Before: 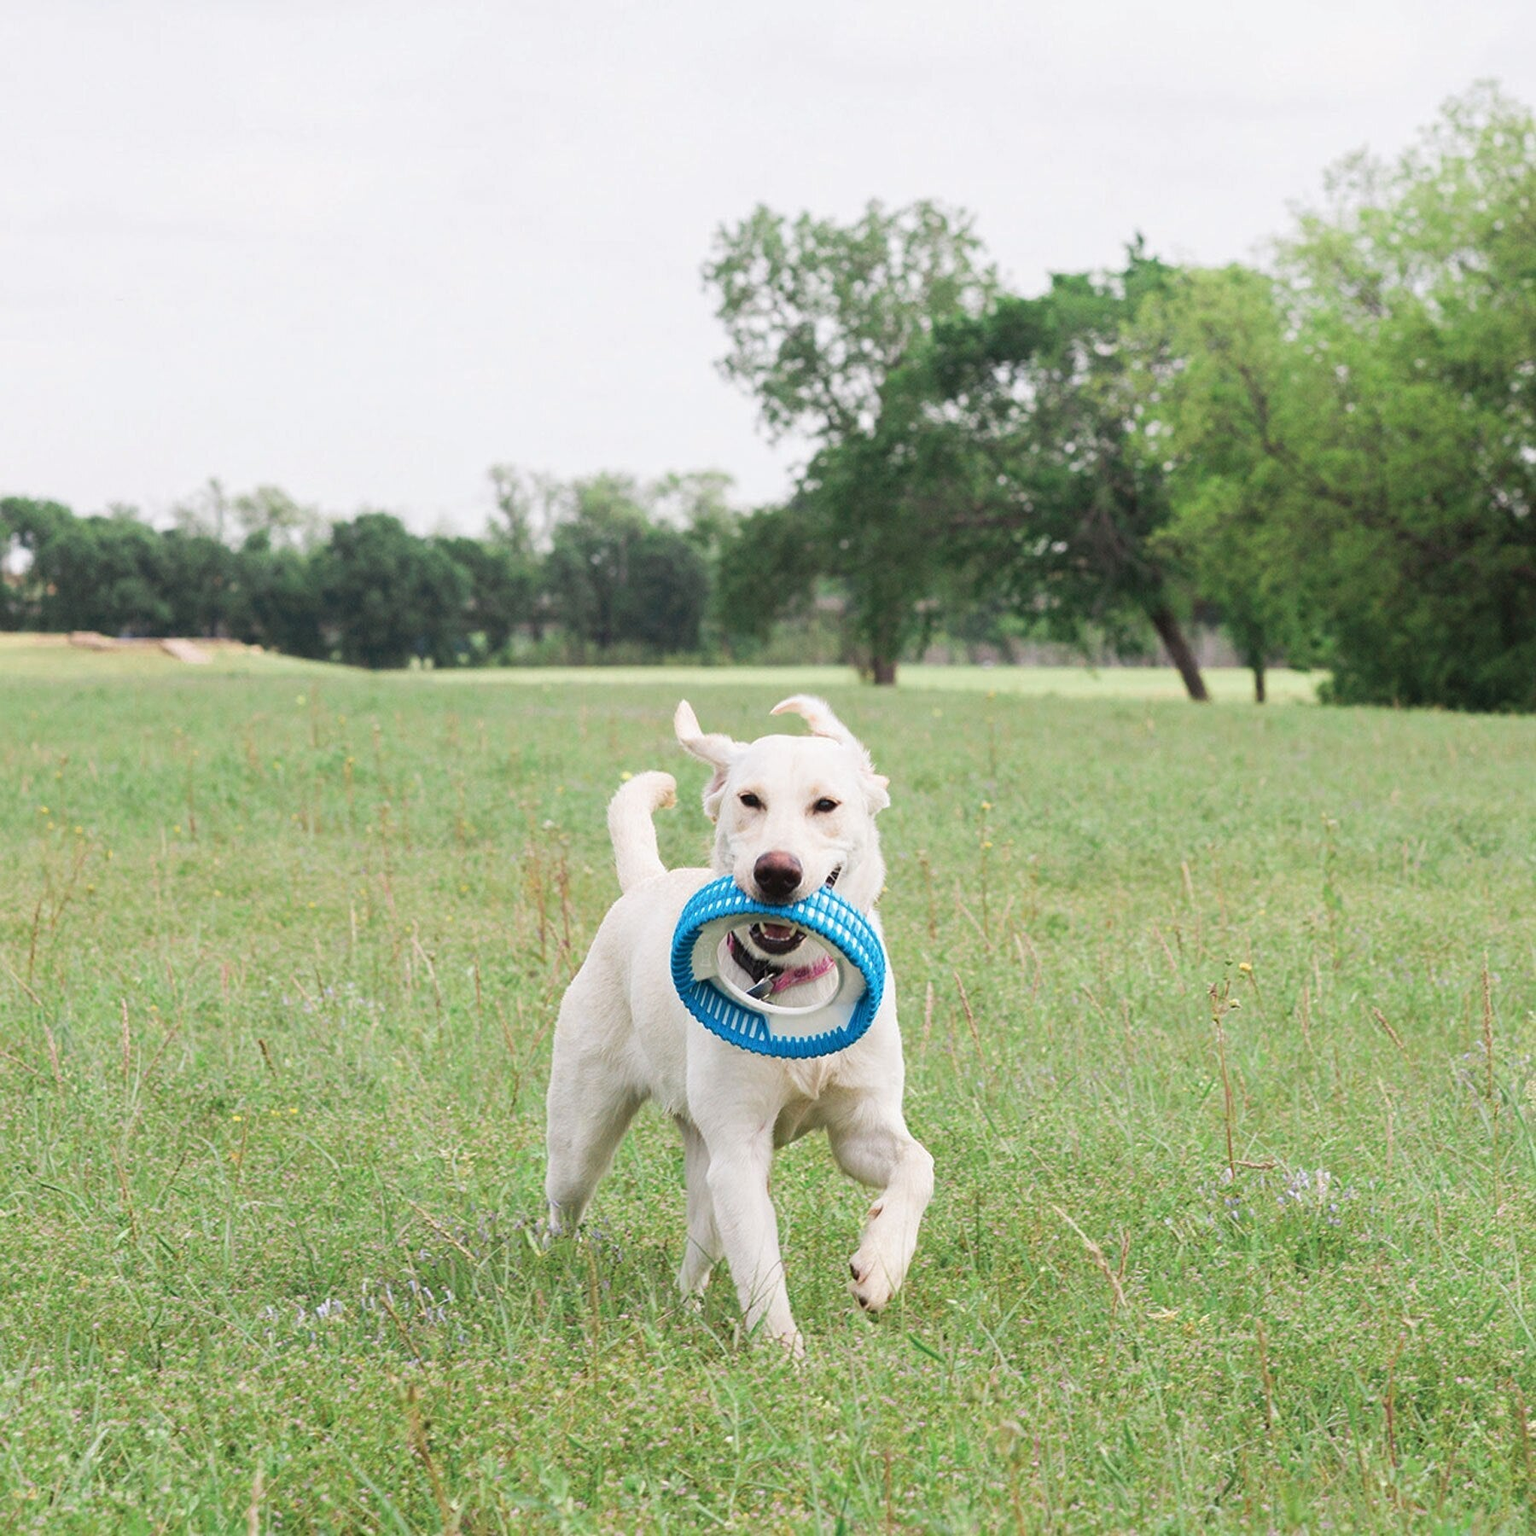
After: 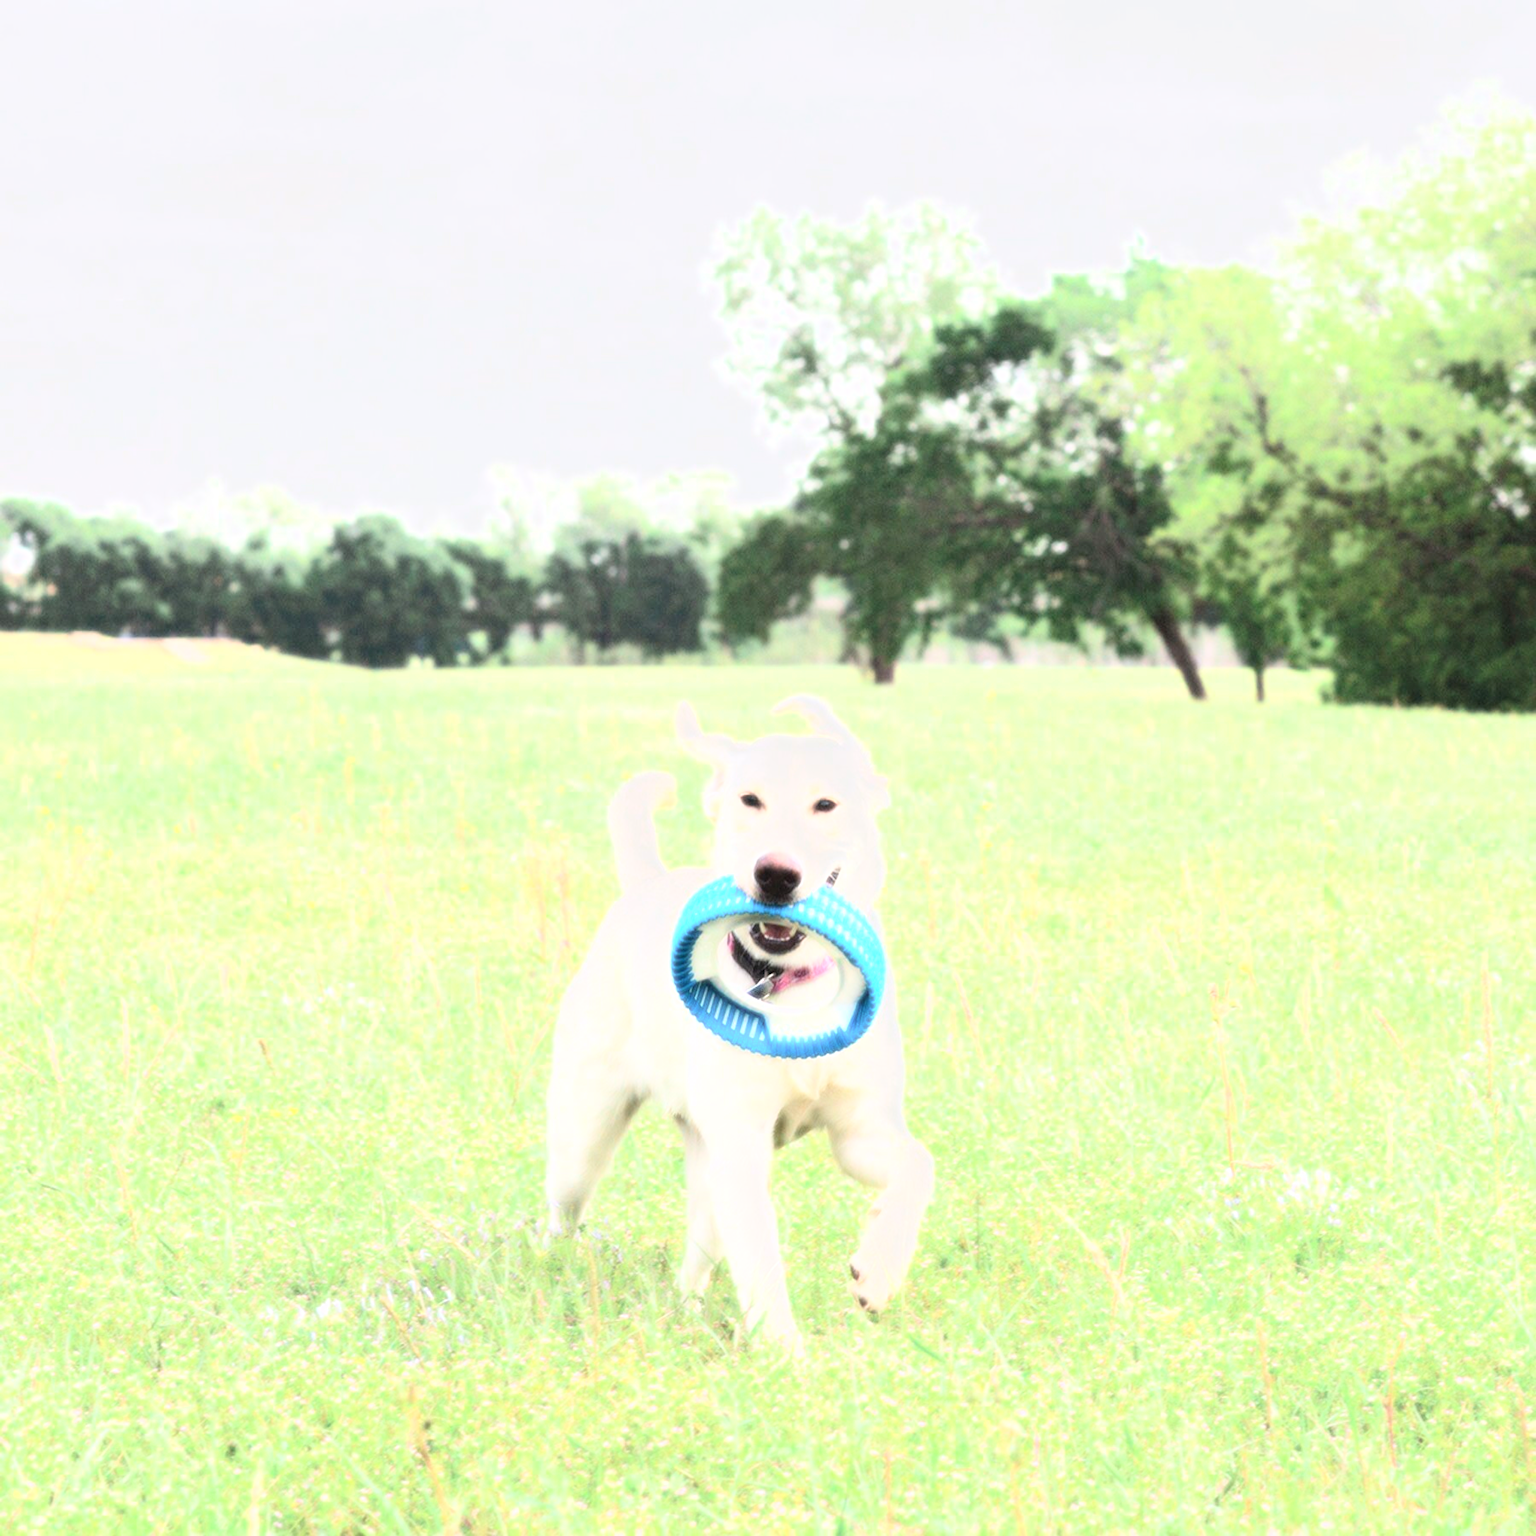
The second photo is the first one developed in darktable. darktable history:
exposure: black level correction 0, exposure 0.7 EV, compensate exposure bias true, compensate highlight preservation false
bloom: size 0%, threshold 54.82%, strength 8.31%
